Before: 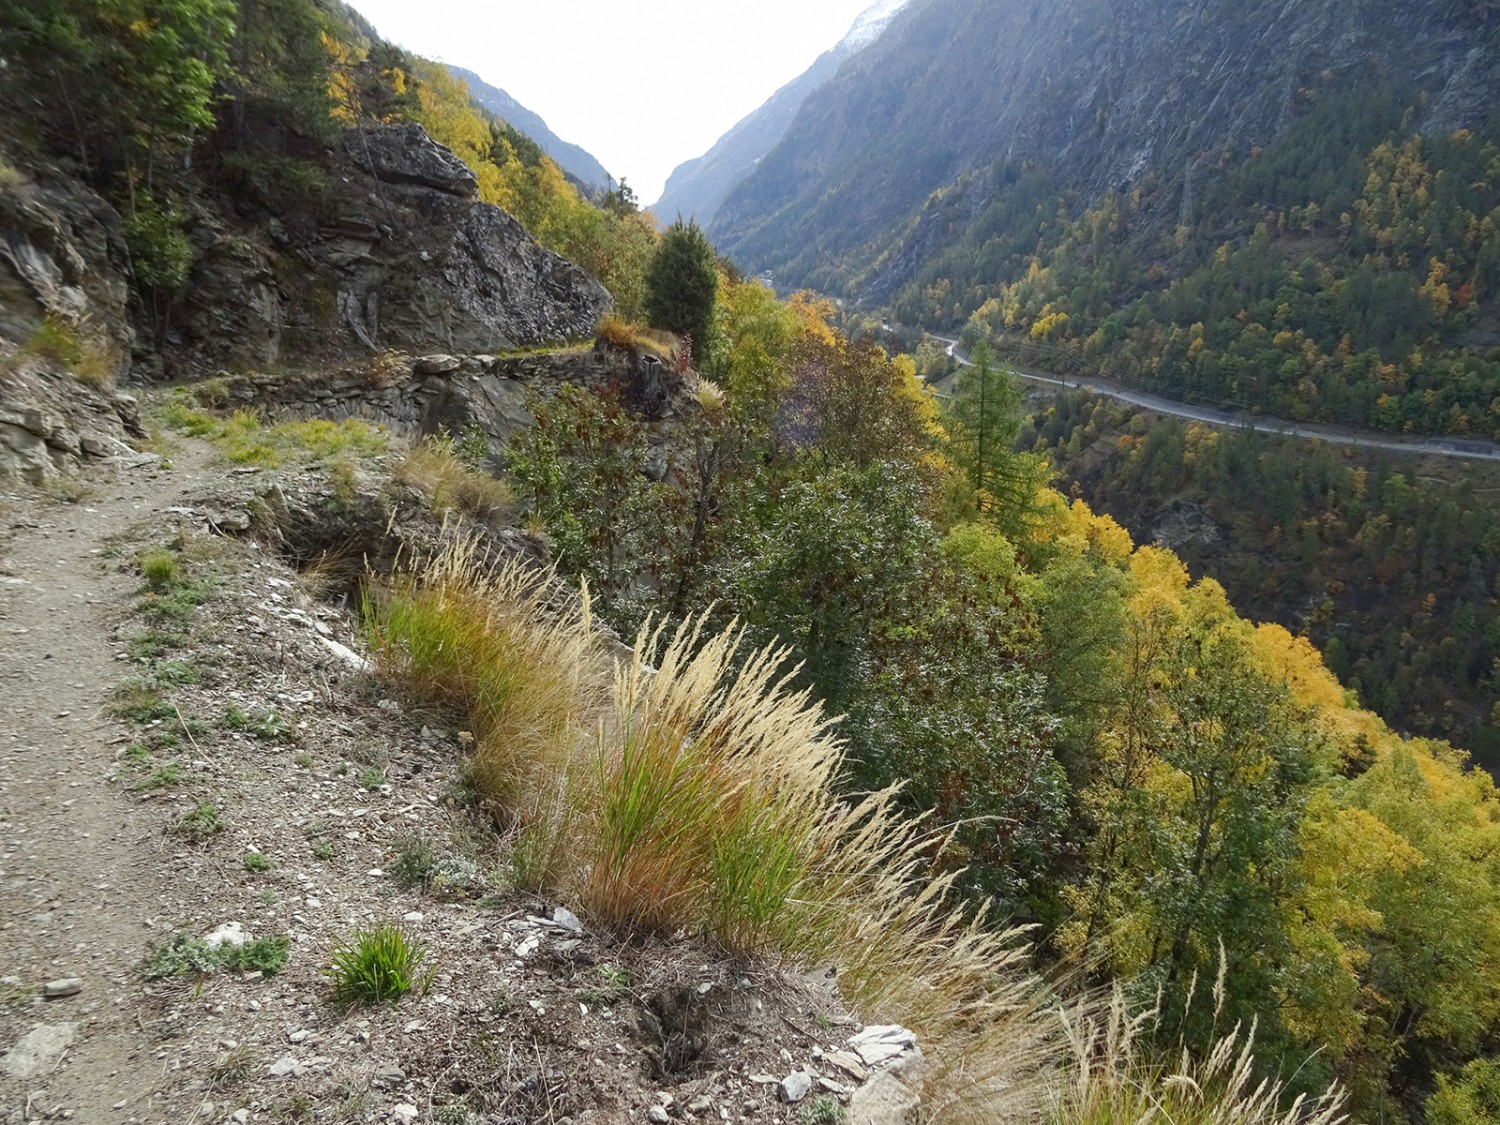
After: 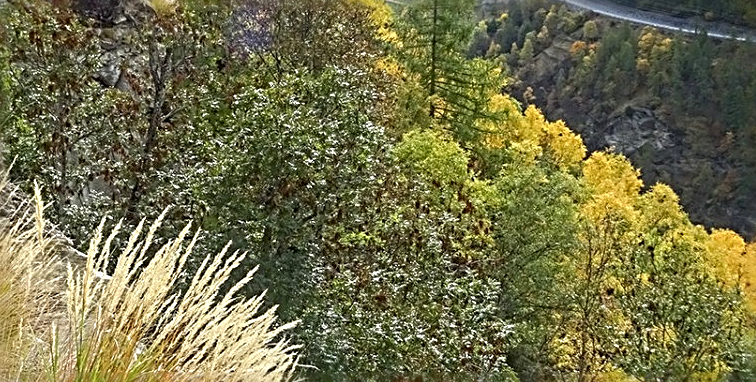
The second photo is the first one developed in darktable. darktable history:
sharpen: radius 3.648, amount 0.917
exposure: black level correction 0.001, exposure 0.499 EV, compensate highlight preservation false
crop: left 36.526%, top 35.062%, right 13.032%, bottom 30.946%
shadows and highlights: shadows -71.54, highlights 34.02, soften with gaussian
local contrast: detail 110%
